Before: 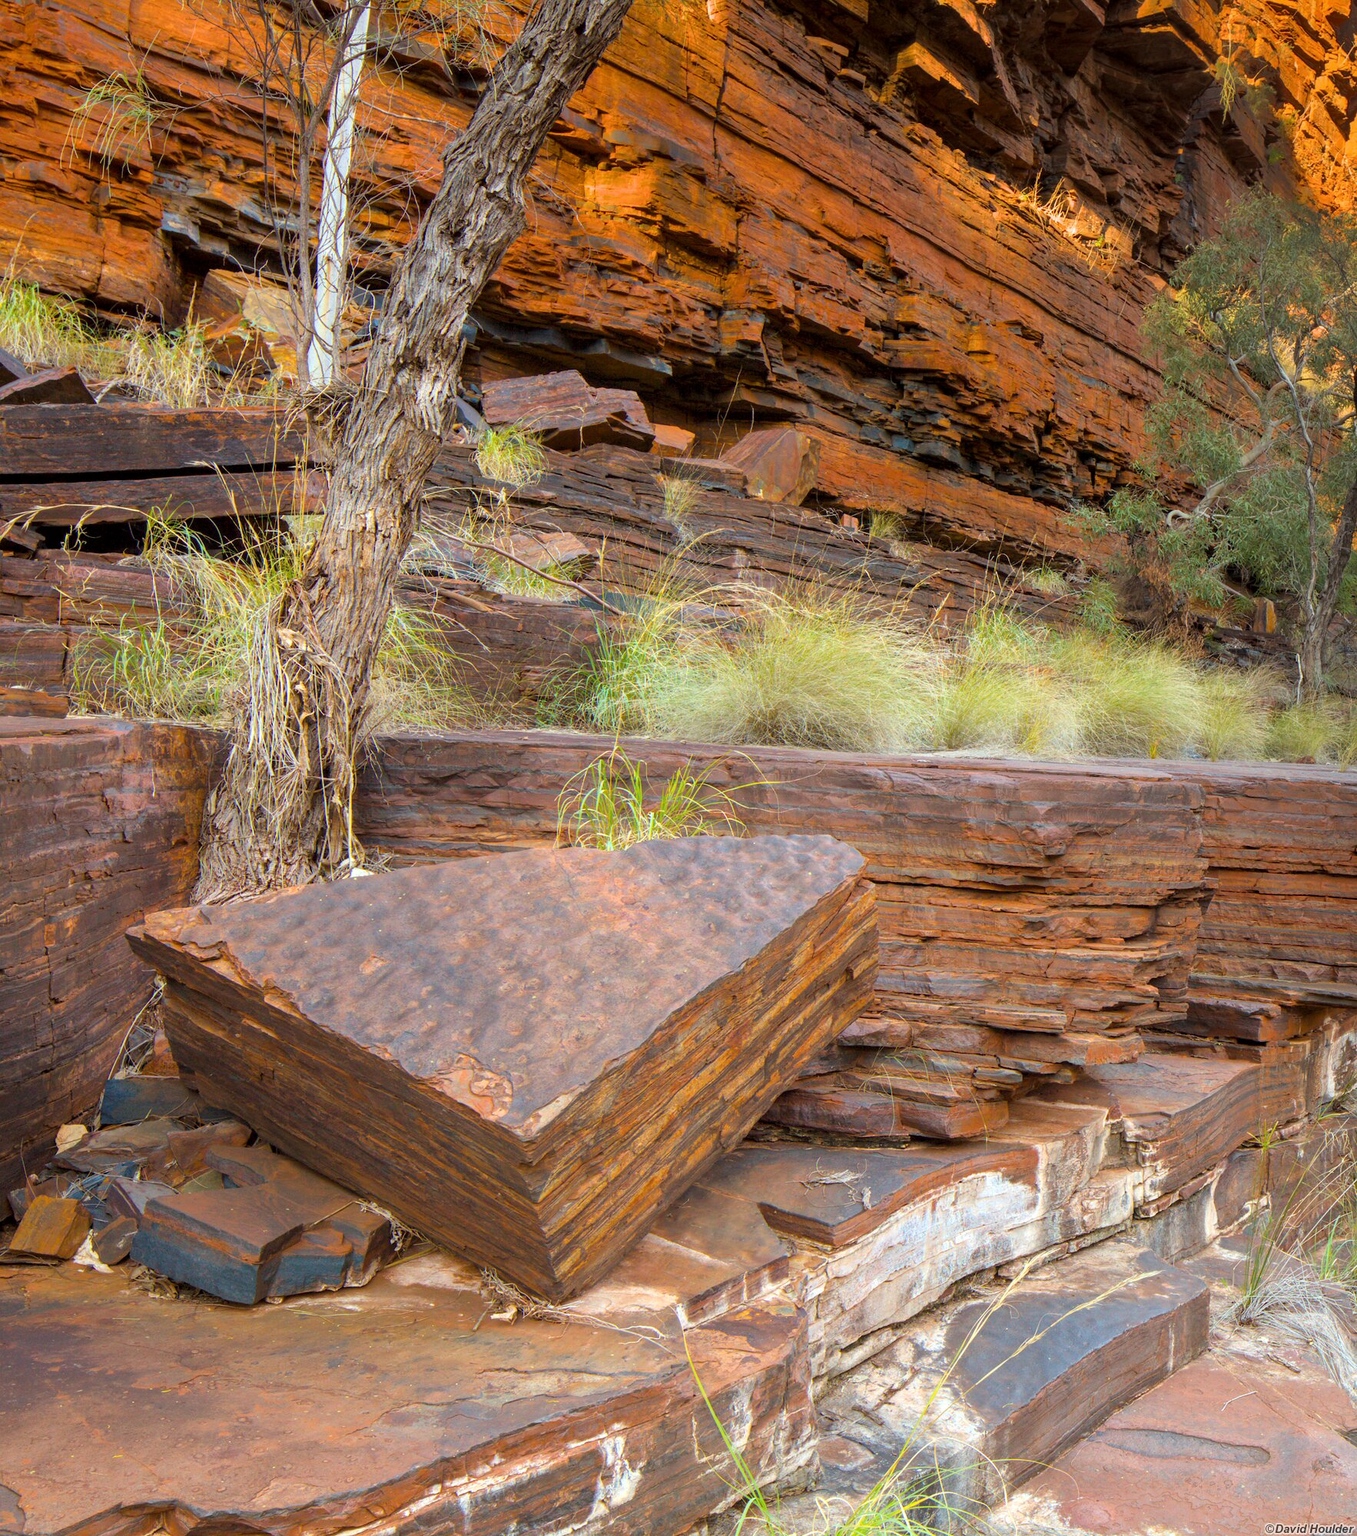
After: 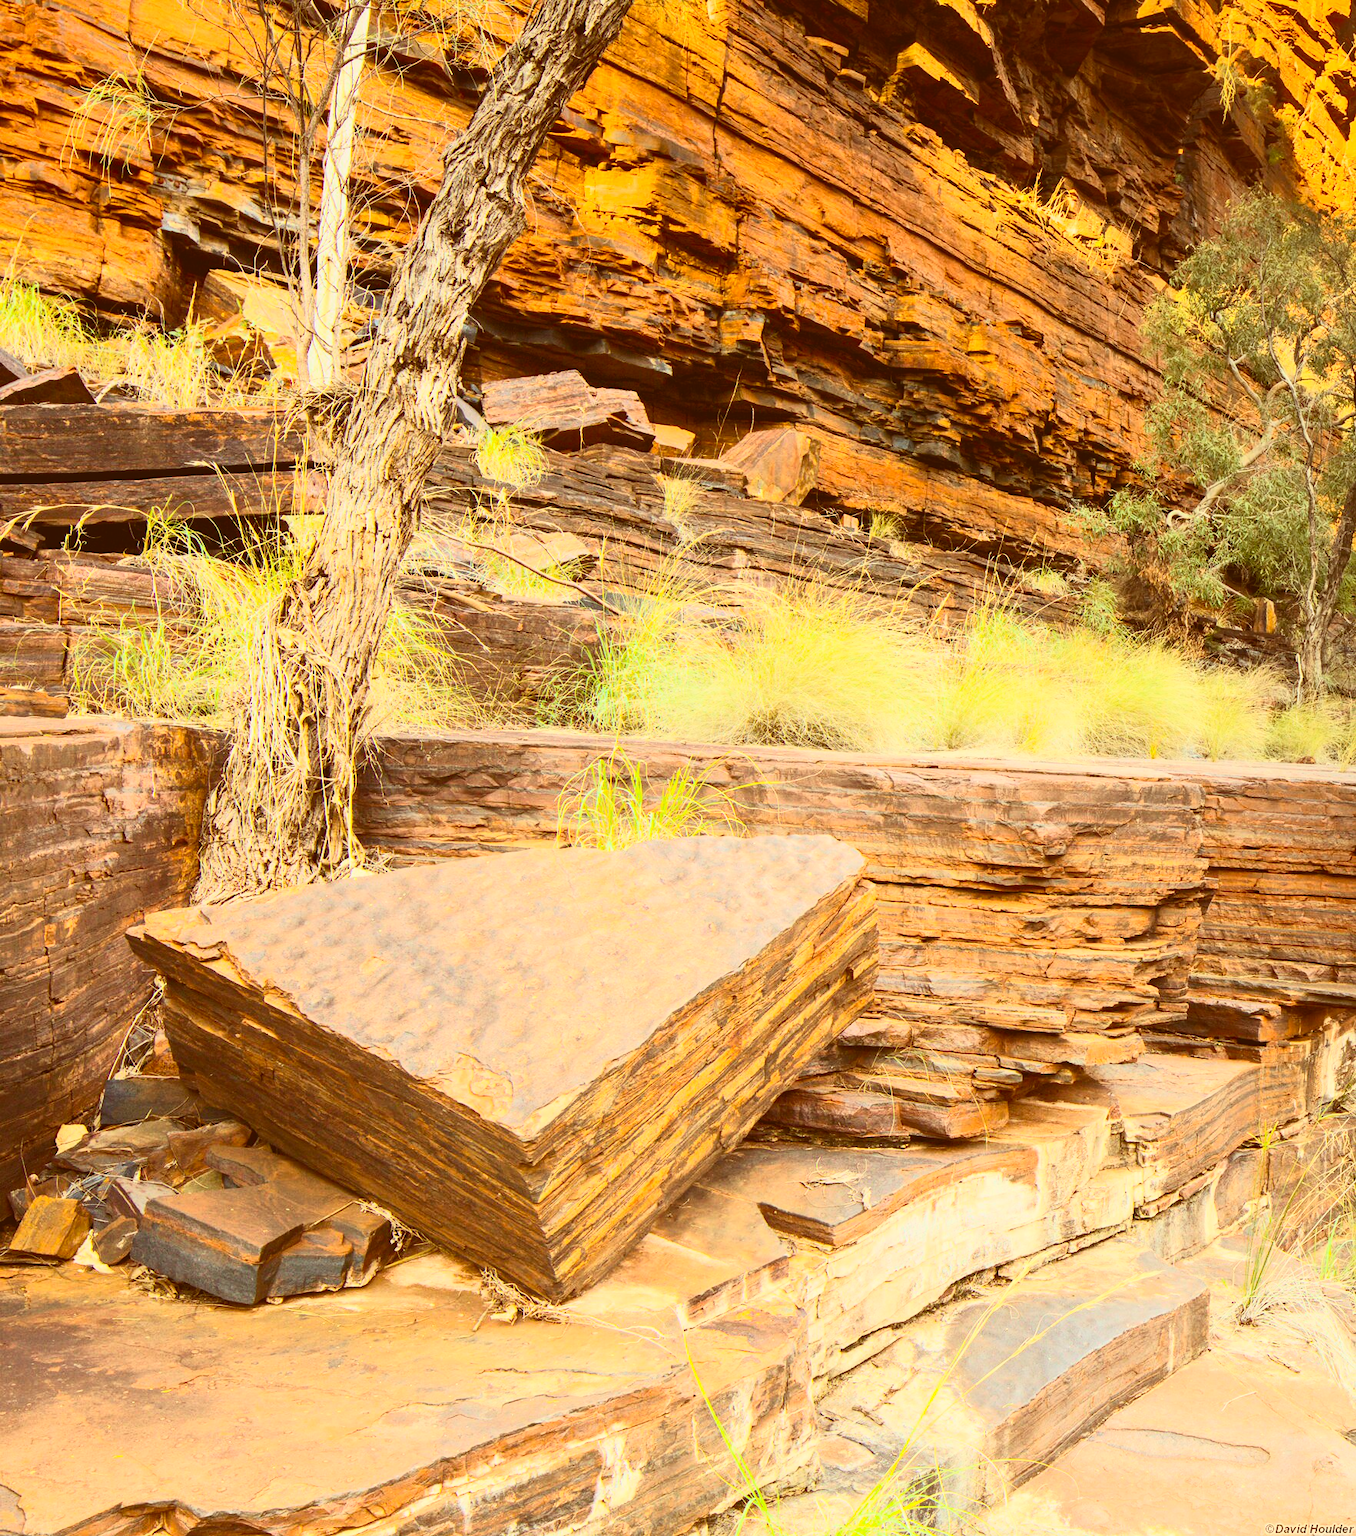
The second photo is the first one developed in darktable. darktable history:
color correction: highlights a* 1, highlights b* 24.21, shadows a* 16.06, shadows b* 24.22
tone curve: curves: ch0 [(0, 0.098) (0.262, 0.324) (0.421, 0.59) (0.54, 0.803) (0.725, 0.922) (0.99, 0.974)], color space Lab, independent channels, preserve colors none
